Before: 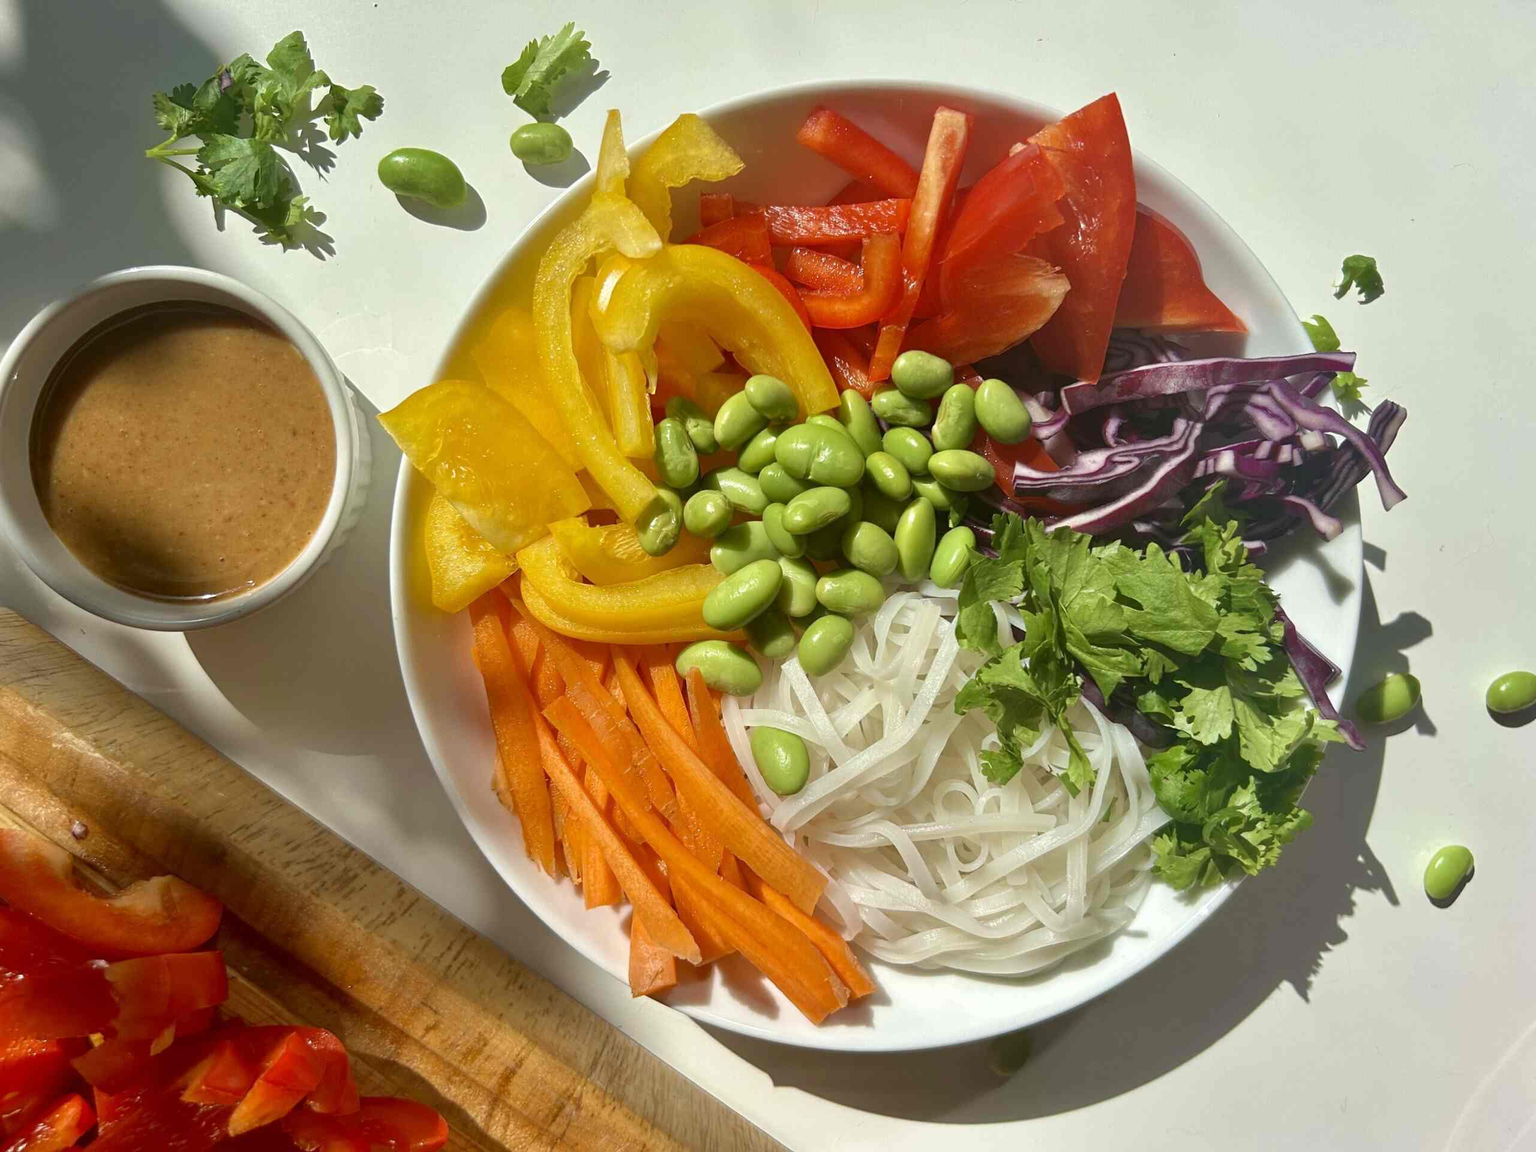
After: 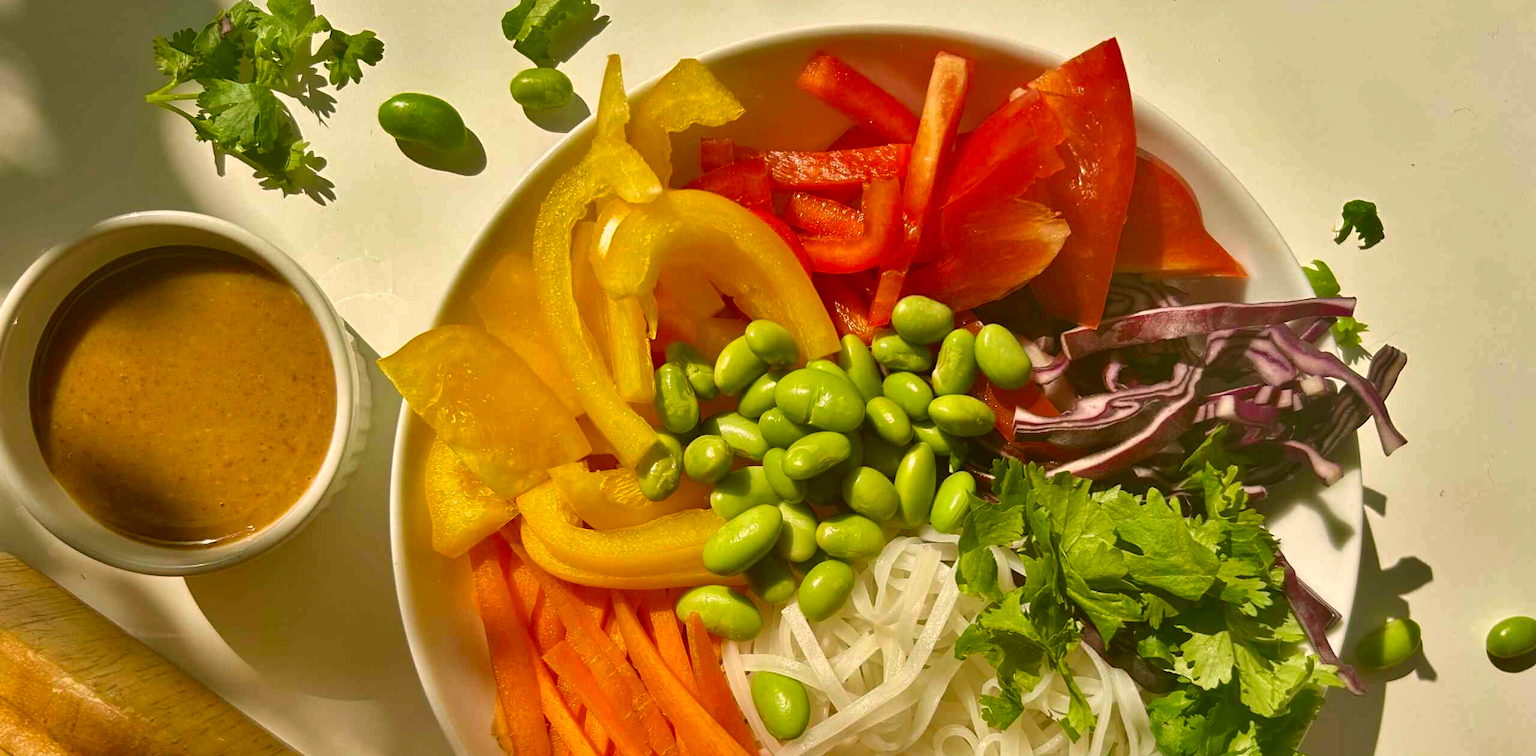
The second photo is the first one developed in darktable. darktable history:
shadows and highlights: low approximation 0.01, soften with gaussian
color correction: highlights a* 8.29, highlights b* 15.69, shadows a* -0.621, shadows b* 26.38
crop and rotate: top 4.828%, bottom 29.496%
